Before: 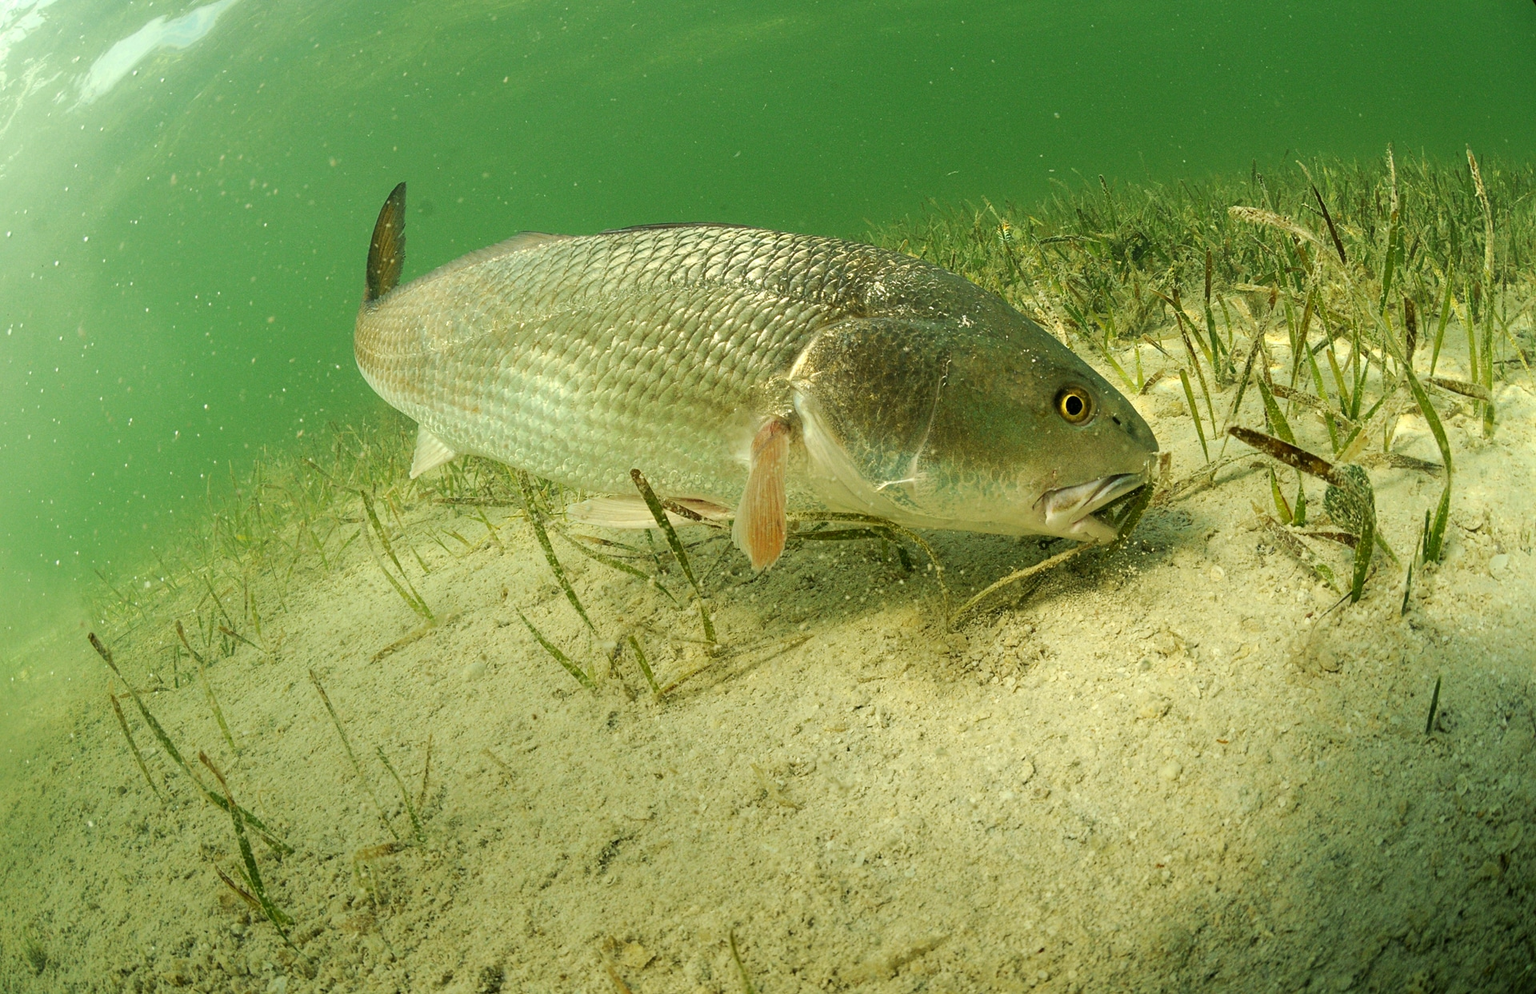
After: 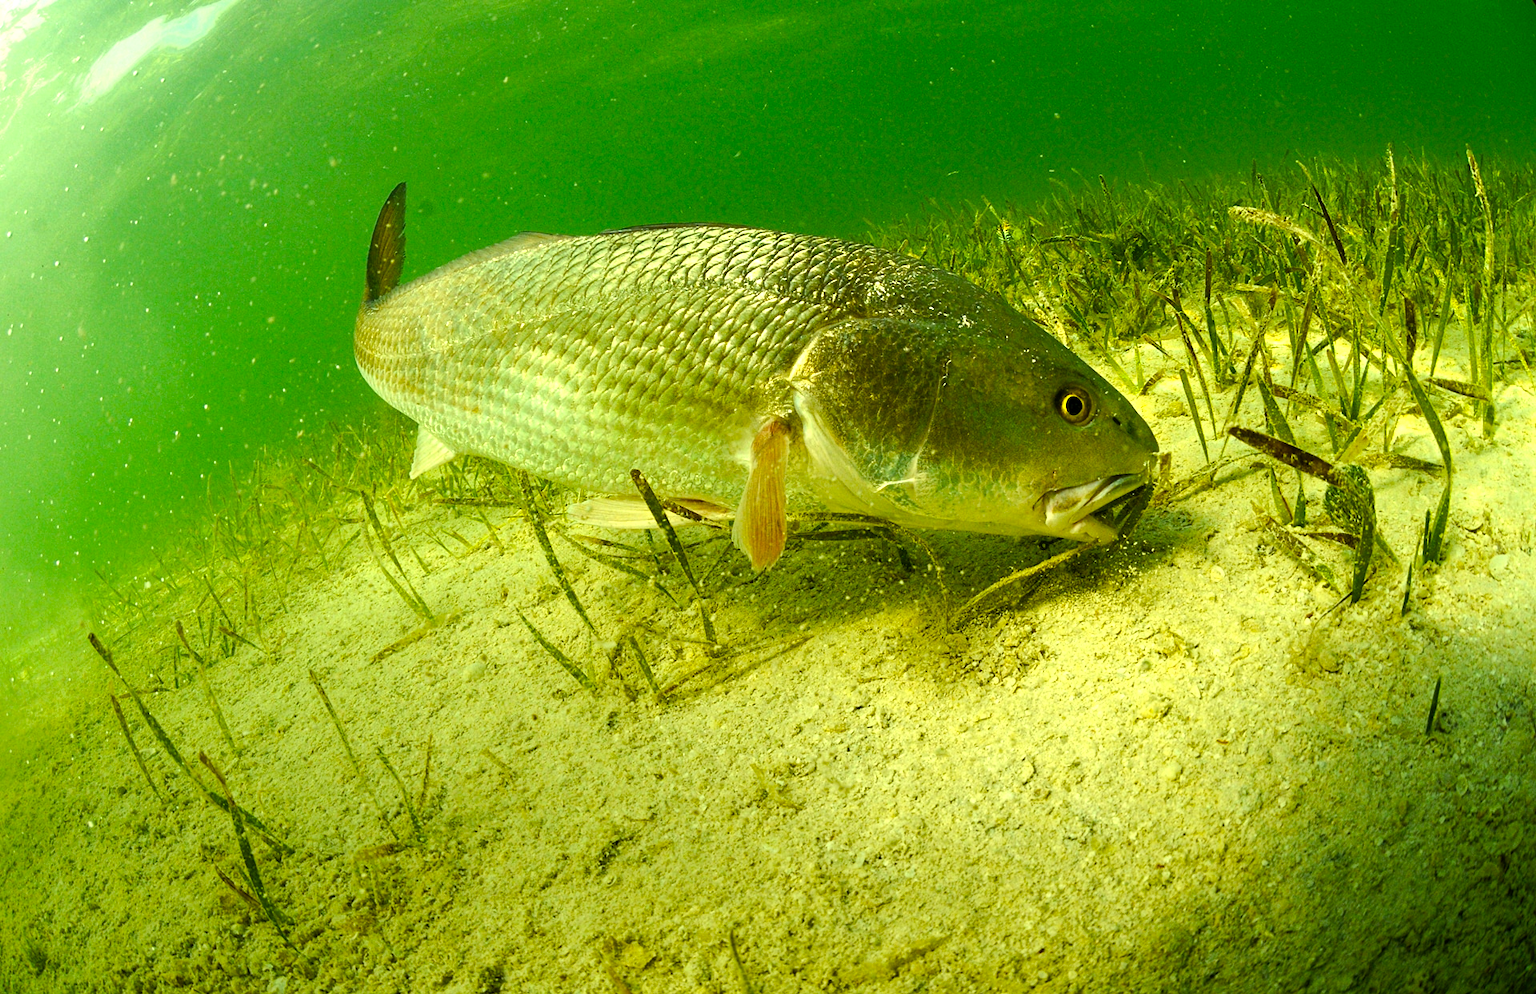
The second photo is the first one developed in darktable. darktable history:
color balance rgb: linear chroma grading › global chroma 16.62%, perceptual saturation grading › highlights -8.63%, perceptual saturation grading › mid-tones 18.66%, perceptual saturation grading › shadows 28.49%, perceptual brilliance grading › highlights 14.22%, perceptual brilliance grading › shadows -18.96%, global vibrance 27.71%
color correction: highlights a* -5.94, highlights b* 11.19
